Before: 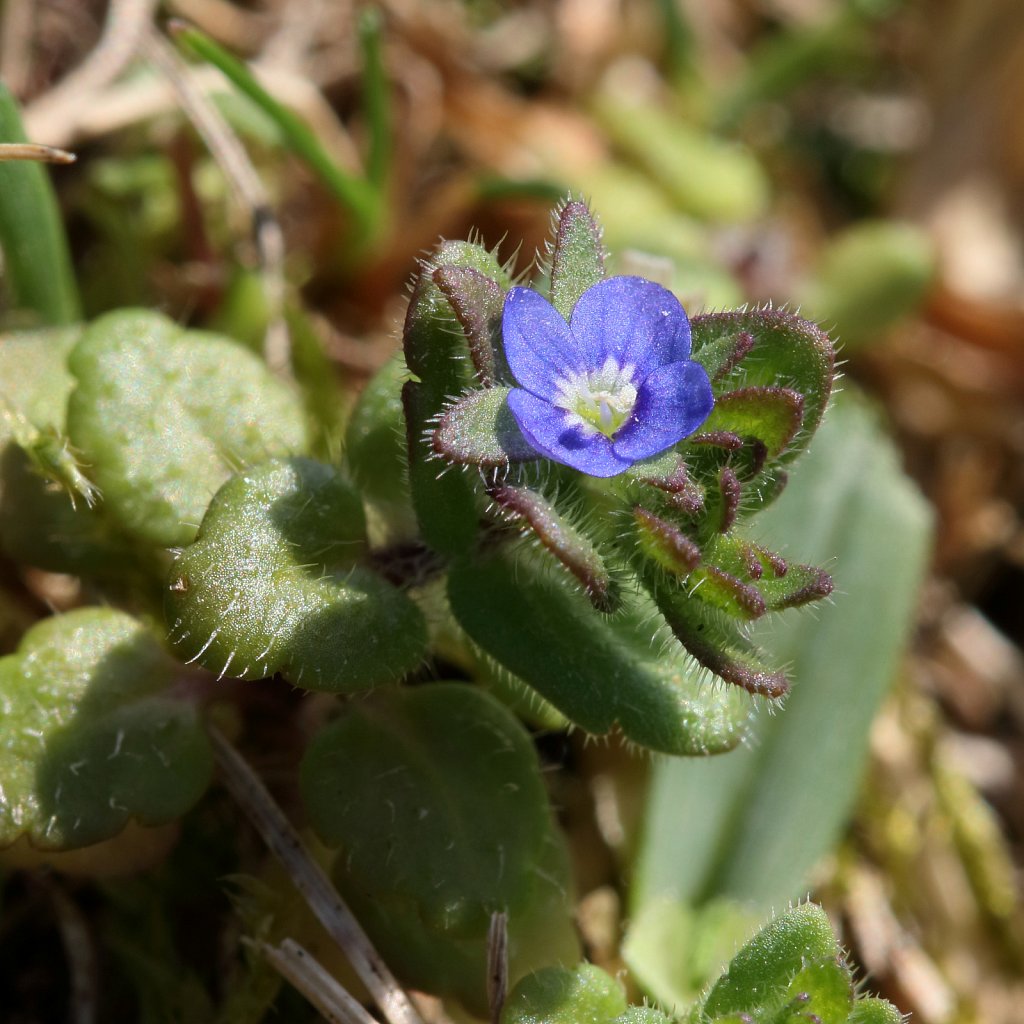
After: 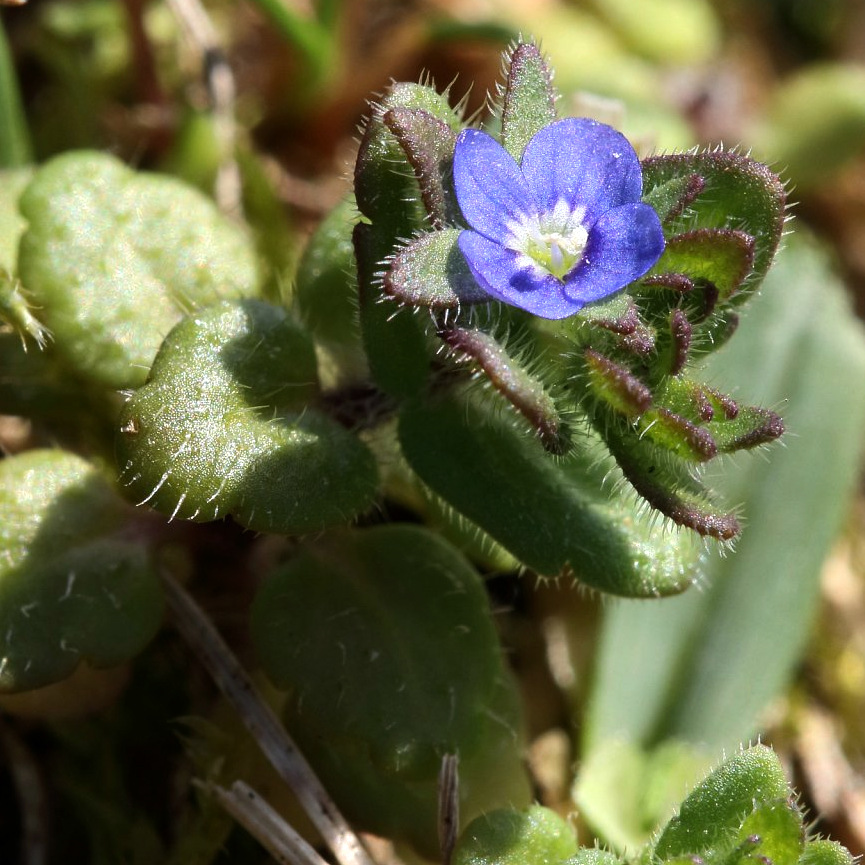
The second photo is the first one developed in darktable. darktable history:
crop and rotate: left 4.842%, top 15.51%, right 10.668%
tone equalizer: -8 EV -0.417 EV, -7 EV -0.389 EV, -6 EV -0.333 EV, -5 EV -0.222 EV, -3 EV 0.222 EV, -2 EV 0.333 EV, -1 EV 0.389 EV, +0 EV 0.417 EV, edges refinement/feathering 500, mask exposure compensation -1.57 EV, preserve details no
